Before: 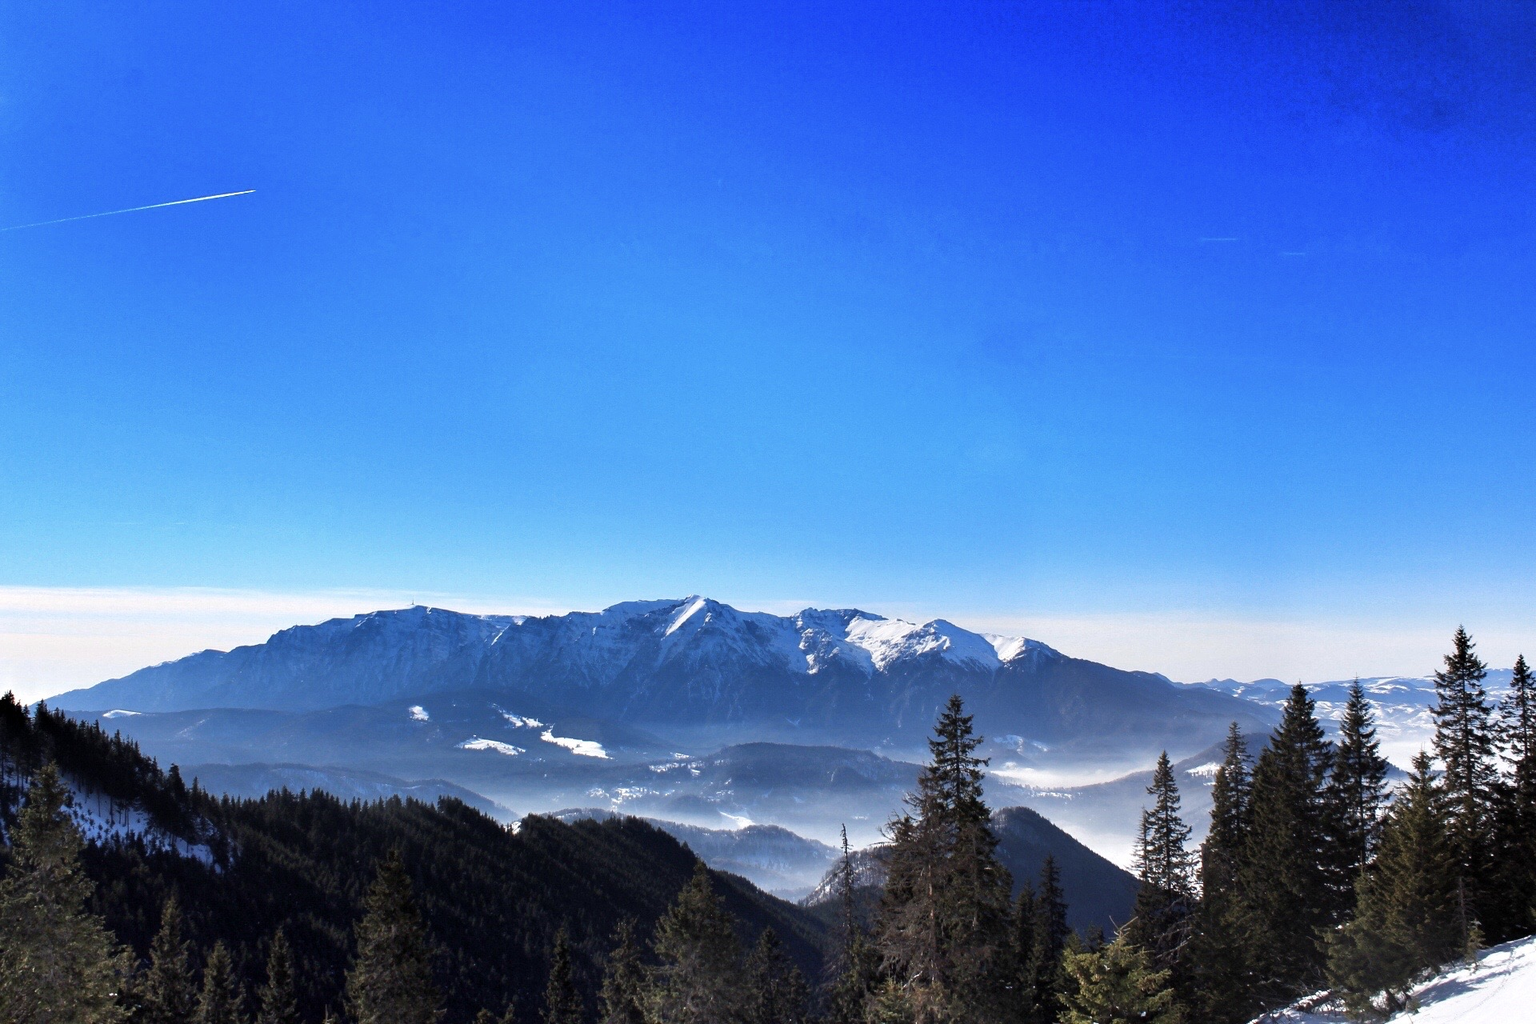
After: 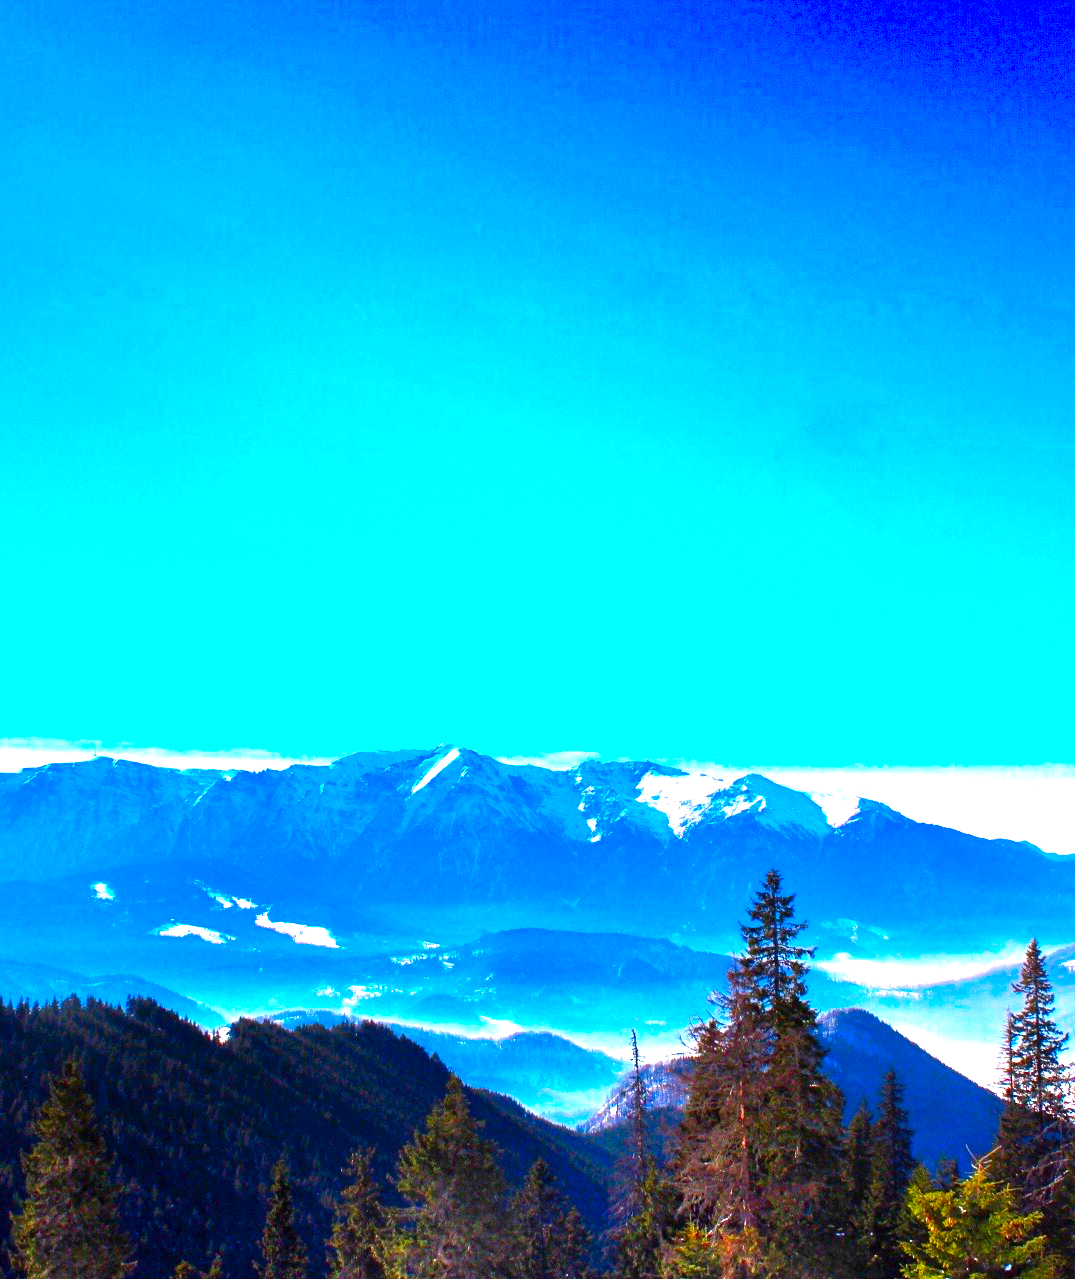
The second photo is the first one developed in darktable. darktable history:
levels: levels [0, 0.43, 0.859]
crop: left 21.954%, right 22.025%, bottom 0.007%
color correction: highlights b* 0.061, saturation 2.98
exposure: black level correction 0, exposure 0.498 EV, compensate exposure bias true, compensate highlight preservation false
